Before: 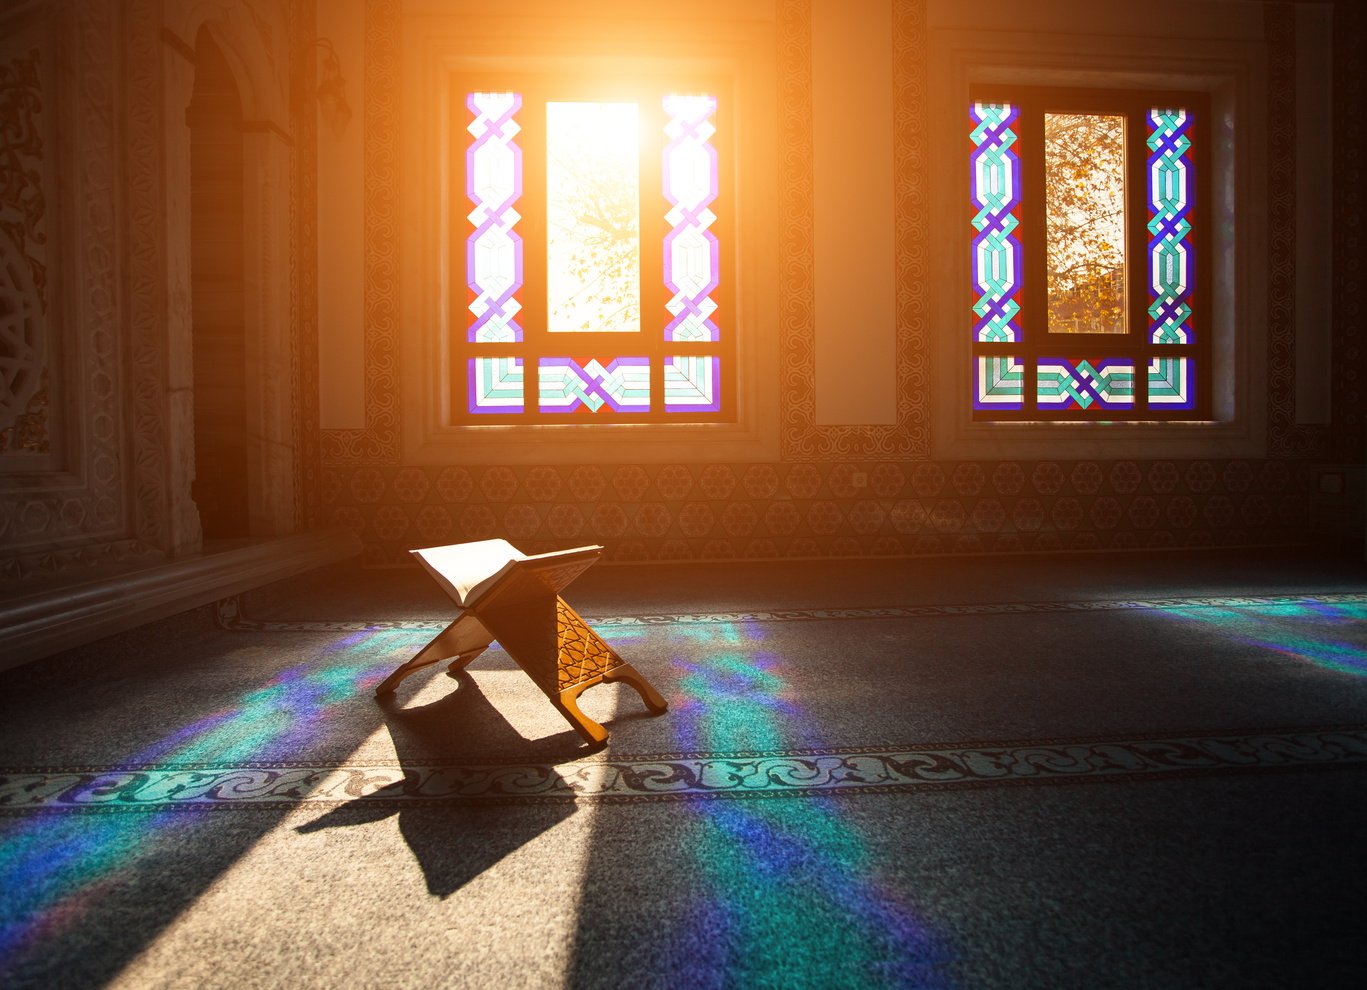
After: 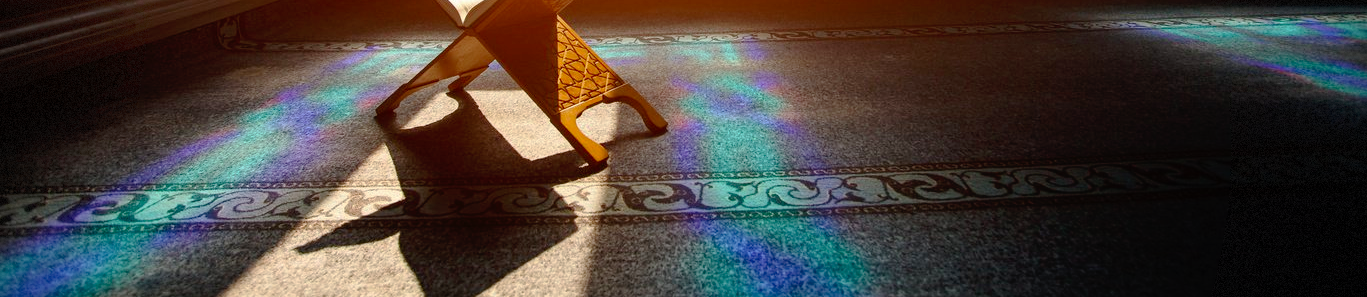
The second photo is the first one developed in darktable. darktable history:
vignetting: fall-off radius 61.24%, dithering 8-bit output, unbound false
tone curve: curves: ch0 [(0, 0) (0.003, 0.001) (0.011, 0.002) (0.025, 0.007) (0.044, 0.015) (0.069, 0.022) (0.1, 0.03) (0.136, 0.056) (0.177, 0.115) (0.224, 0.177) (0.277, 0.244) (0.335, 0.322) (0.399, 0.398) (0.468, 0.471) (0.543, 0.545) (0.623, 0.614) (0.709, 0.685) (0.801, 0.765) (0.898, 0.867) (1, 1)], preserve colors none
crop and rotate: top 58.621%, bottom 11.316%
